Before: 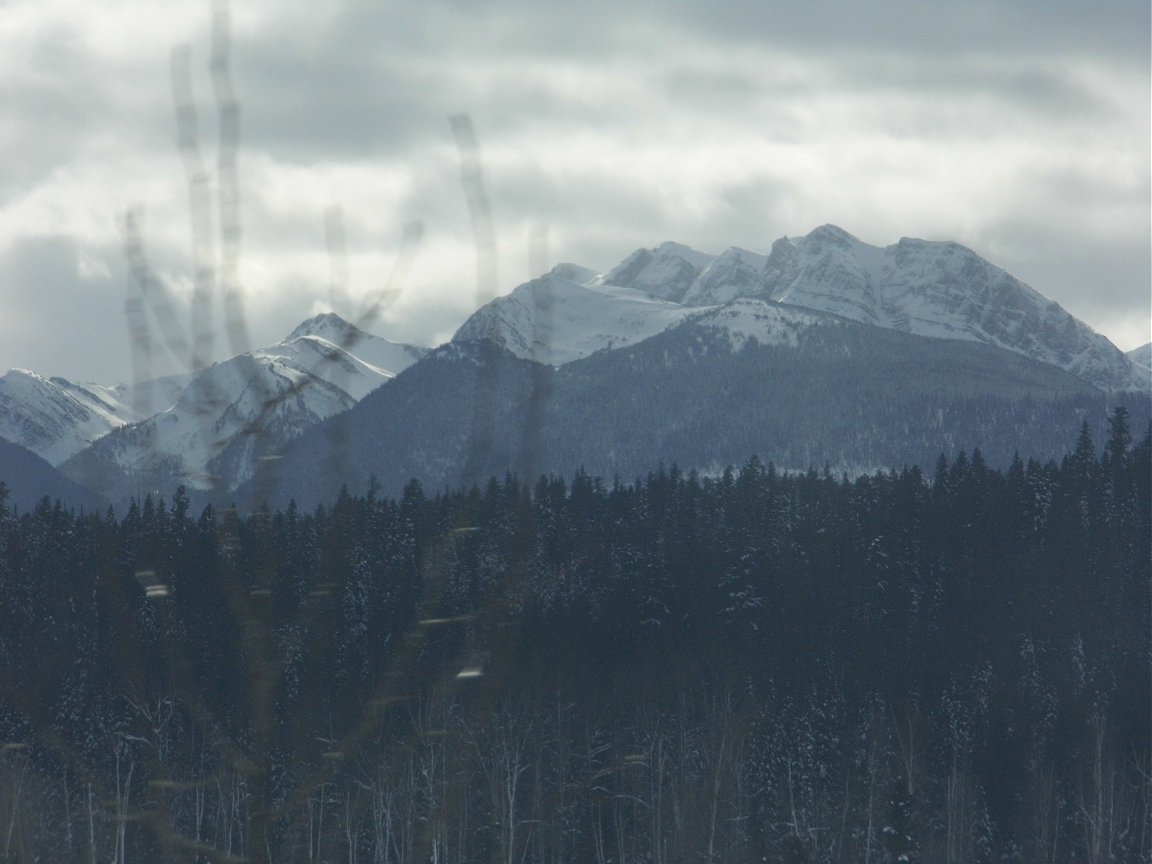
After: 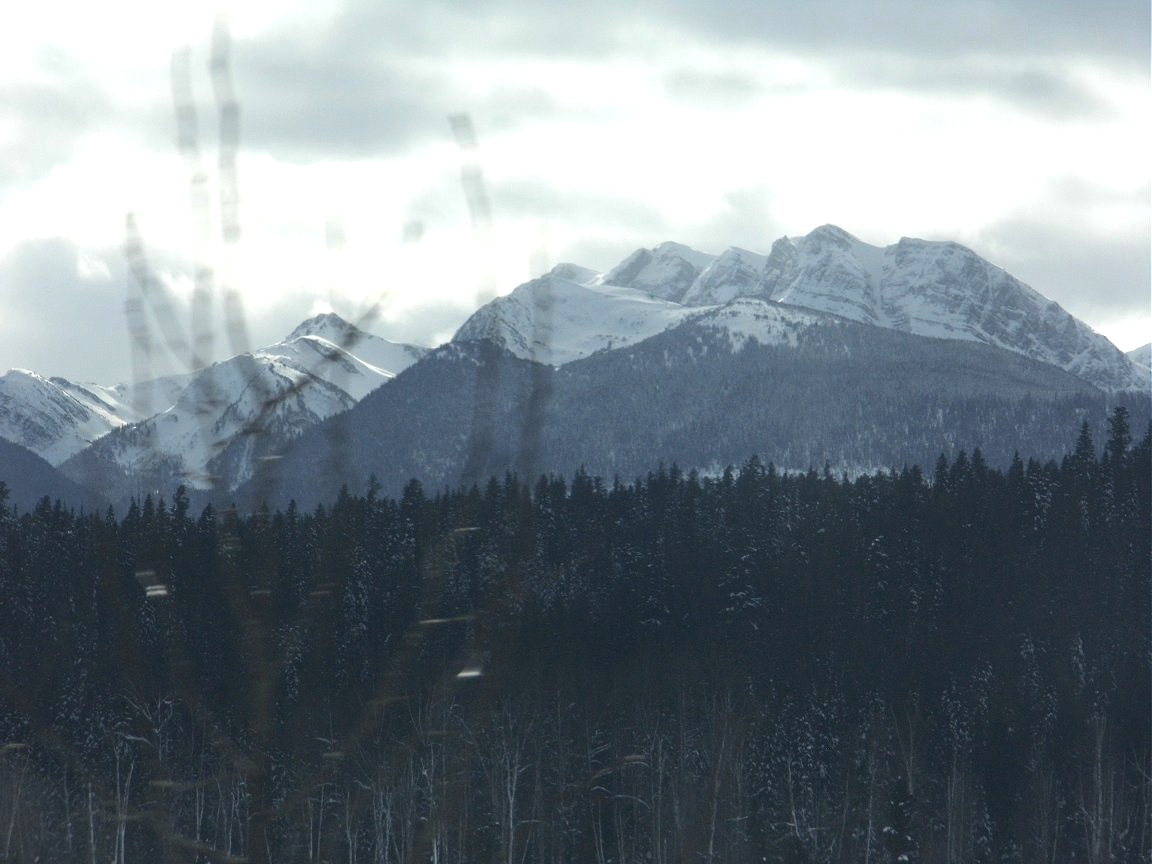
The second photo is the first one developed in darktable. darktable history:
tone equalizer: -8 EV -0.75 EV, -7 EV -0.7 EV, -6 EV -0.6 EV, -5 EV -0.4 EV, -3 EV 0.4 EV, -2 EV 0.6 EV, -1 EV 0.7 EV, +0 EV 0.75 EV, edges refinement/feathering 500, mask exposure compensation -1.57 EV, preserve details no
color correction: saturation 0.98
